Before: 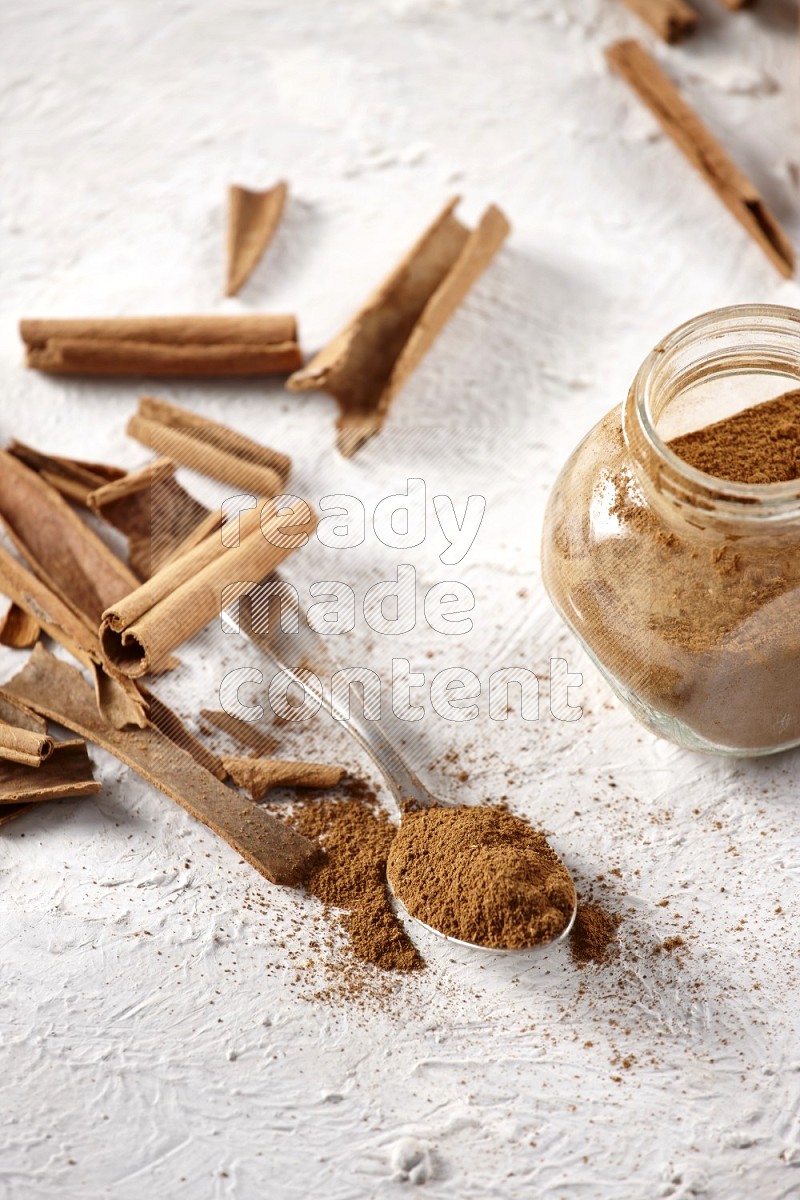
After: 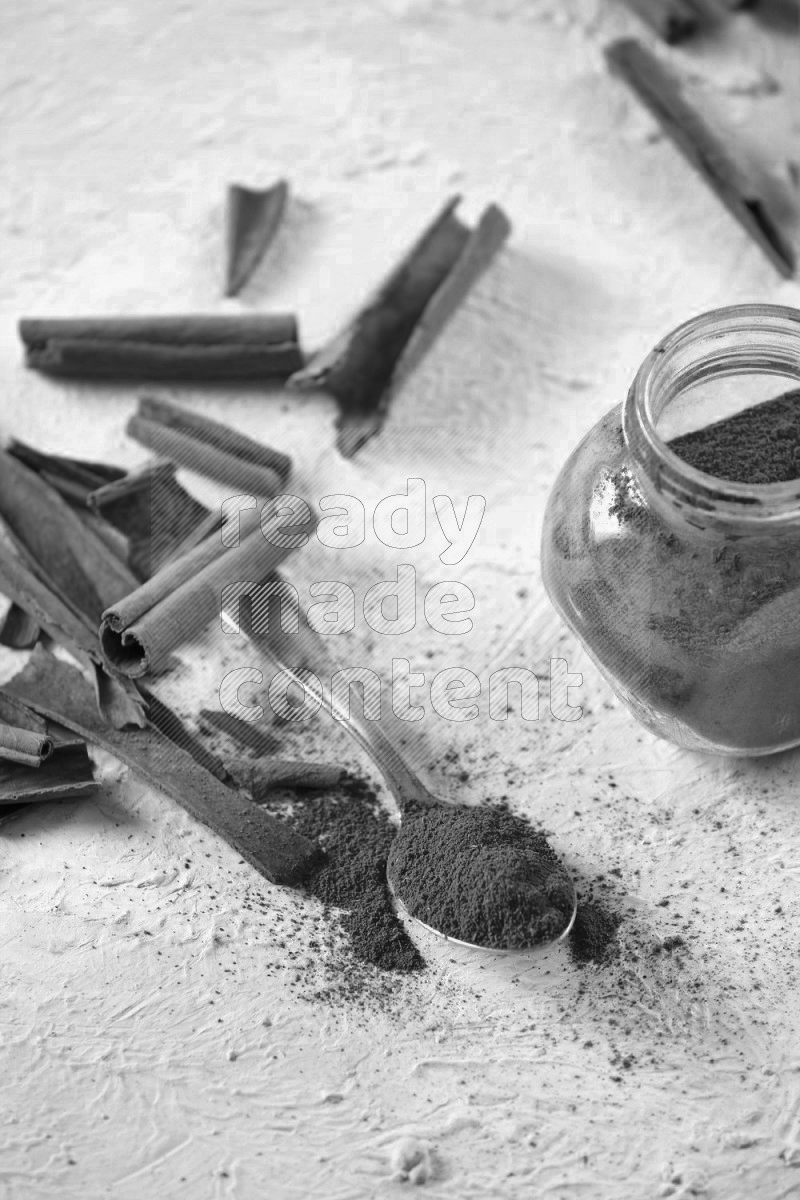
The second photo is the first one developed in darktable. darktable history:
white balance: red 1.029, blue 0.92
color zones: curves: ch0 [(0.002, 0.589) (0.107, 0.484) (0.146, 0.249) (0.217, 0.352) (0.309, 0.525) (0.39, 0.404) (0.455, 0.169) (0.597, 0.055) (0.724, 0.212) (0.775, 0.691) (0.869, 0.571) (1, 0.587)]; ch1 [(0, 0) (0.143, 0) (0.286, 0) (0.429, 0) (0.571, 0) (0.714, 0) (0.857, 0)]
